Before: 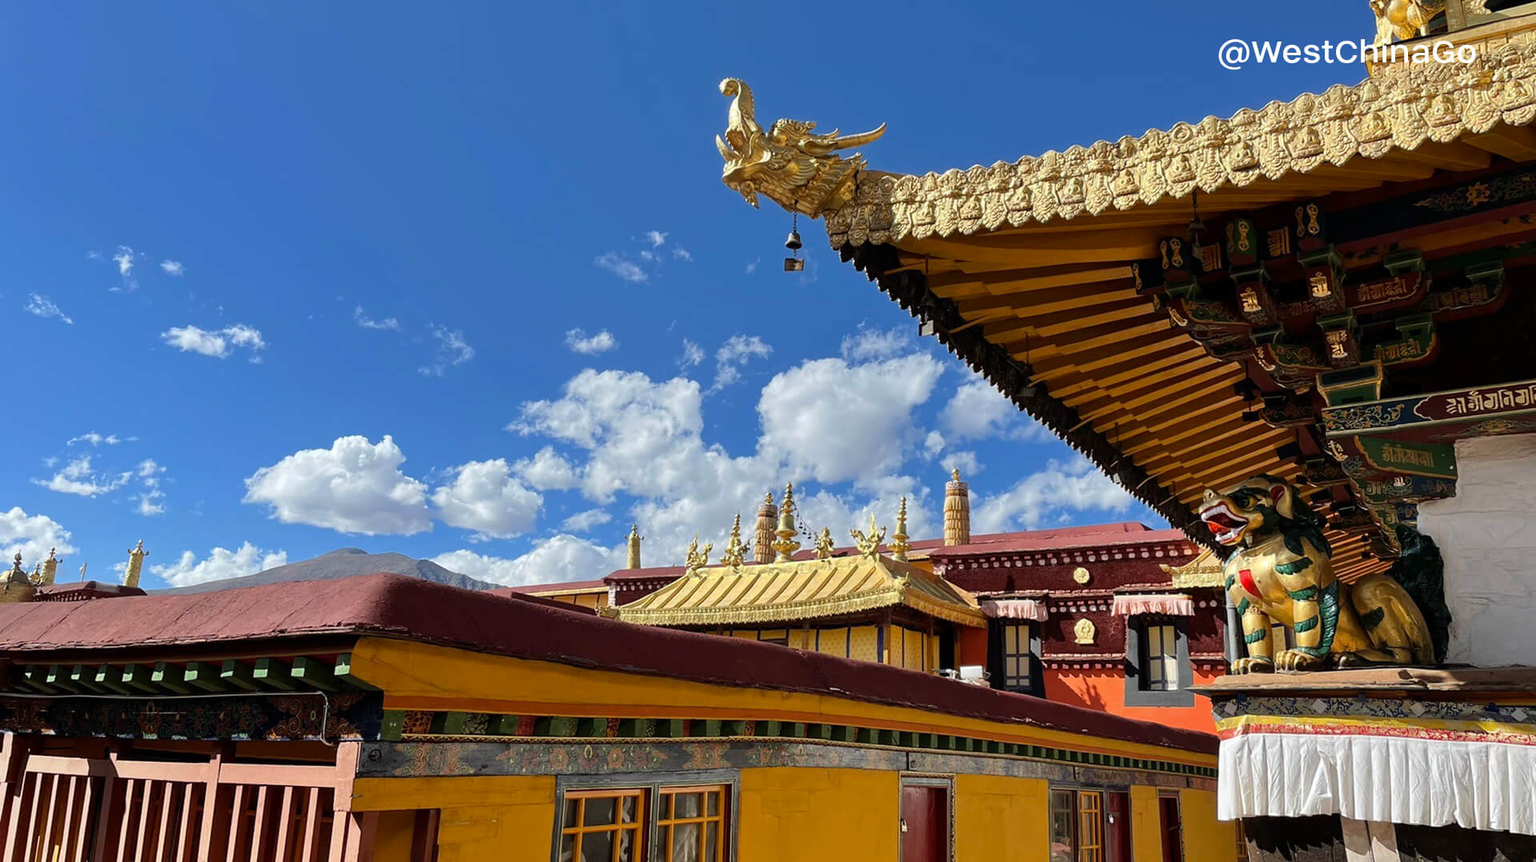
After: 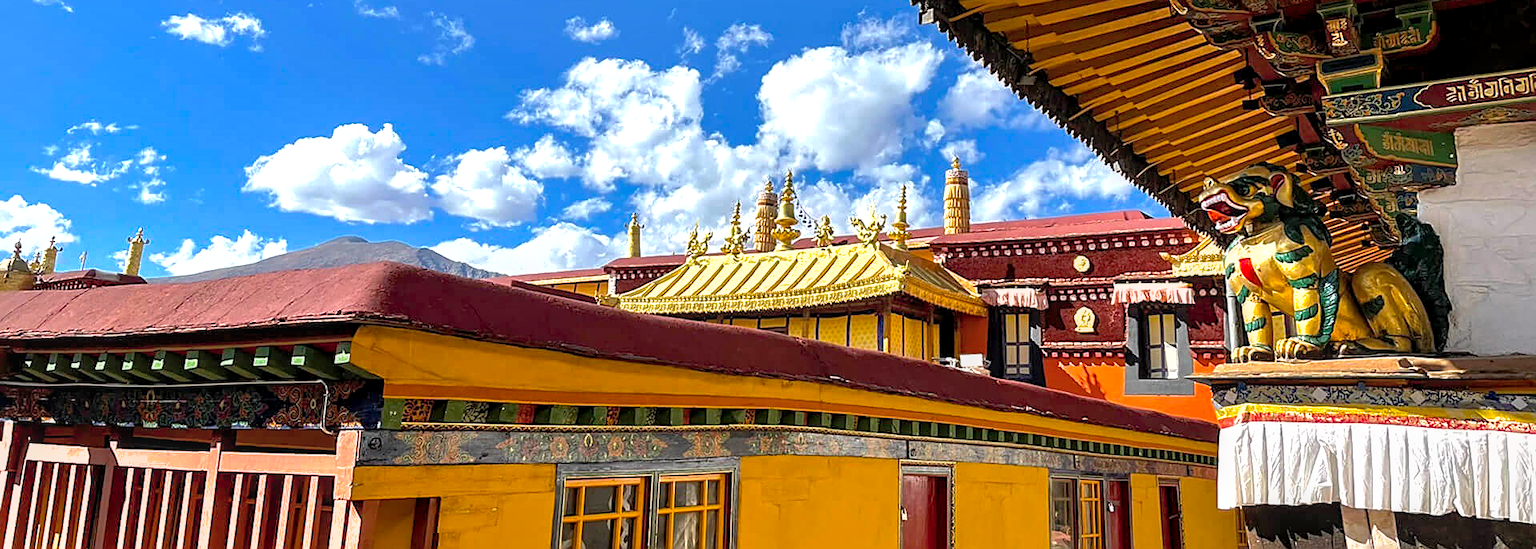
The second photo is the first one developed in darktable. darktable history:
crop and rotate: top 36.226%
sharpen: on, module defaults
contrast brightness saturation: saturation -0.054
color balance rgb: highlights gain › chroma 0.26%, highlights gain › hue 332.5°, global offset › luminance -0.474%, perceptual saturation grading › global saturation 25.472%, perceptual brilliance grading › highlights 2.938%
exposure: black level correction -0.002, exposure 0.71 EV, compensate highlight preservation false
shadows and highlights: on, module defaults
local contrast: on, module defaults
